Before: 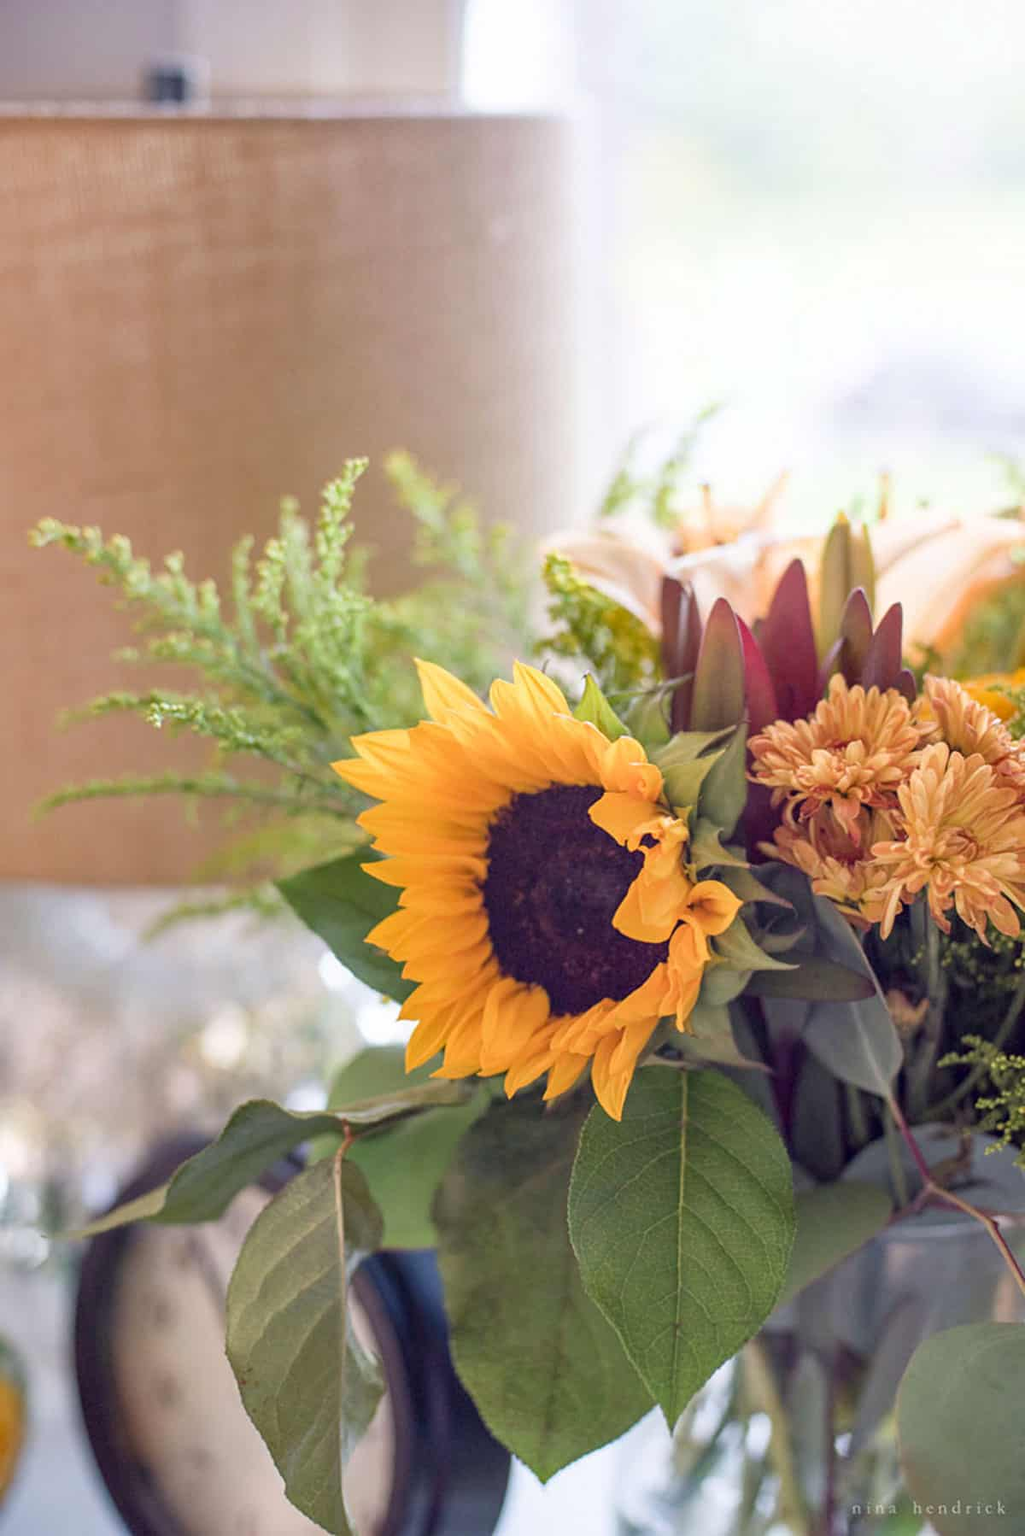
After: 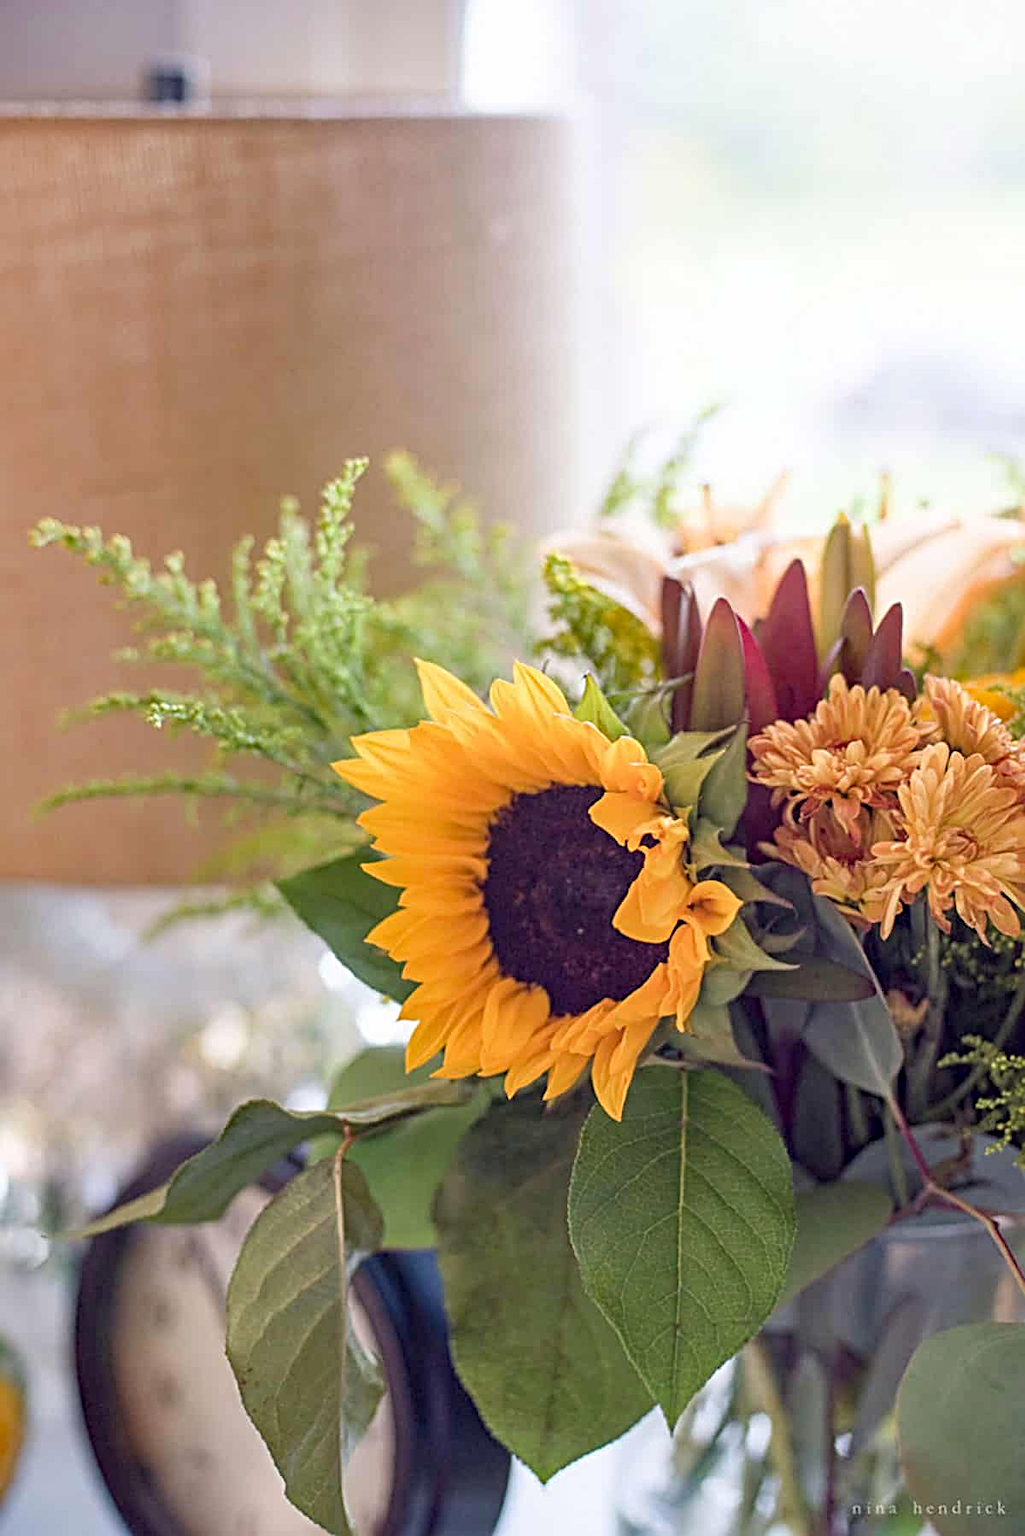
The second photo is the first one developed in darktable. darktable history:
haze removal: compatibility mode true, adaptive false
sharpen: radius 3.995
